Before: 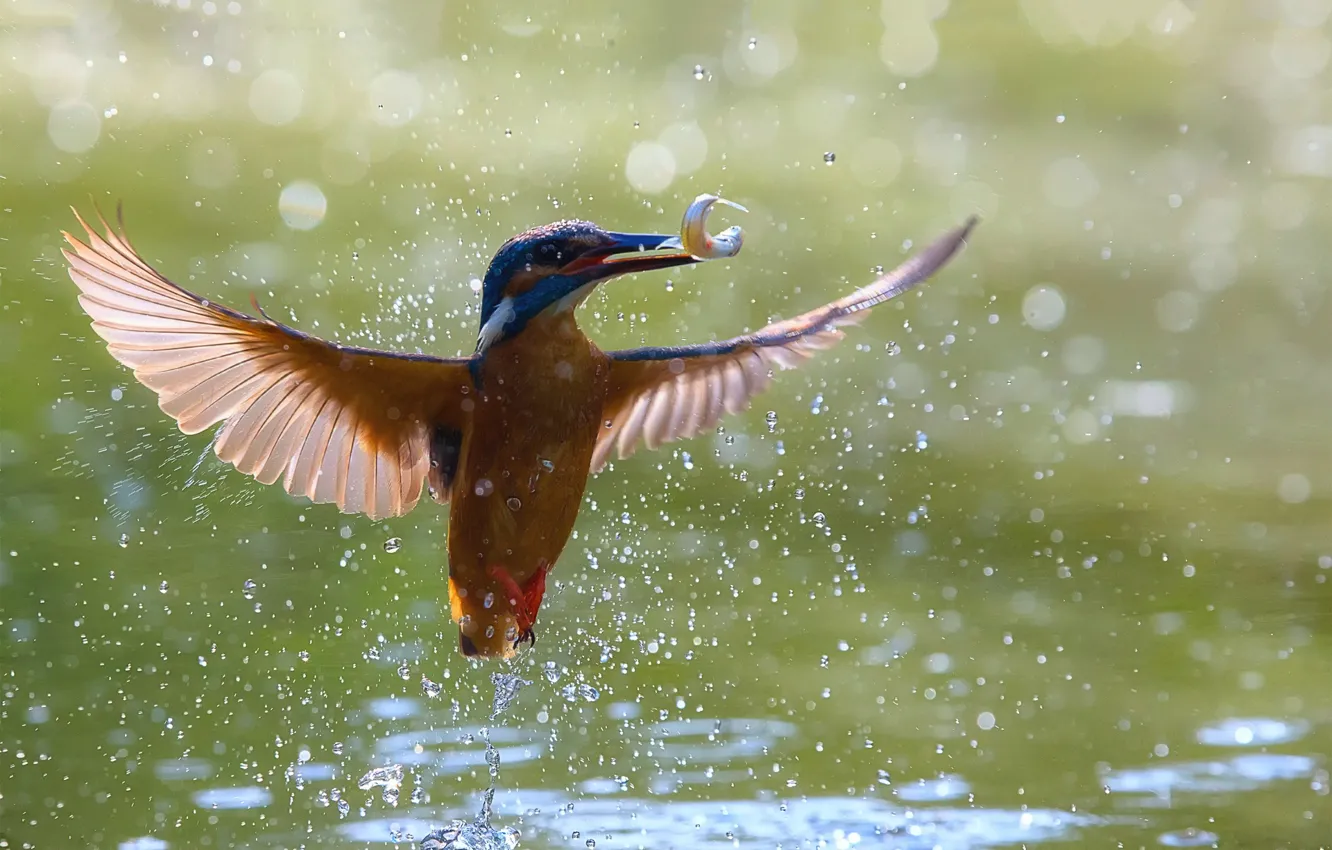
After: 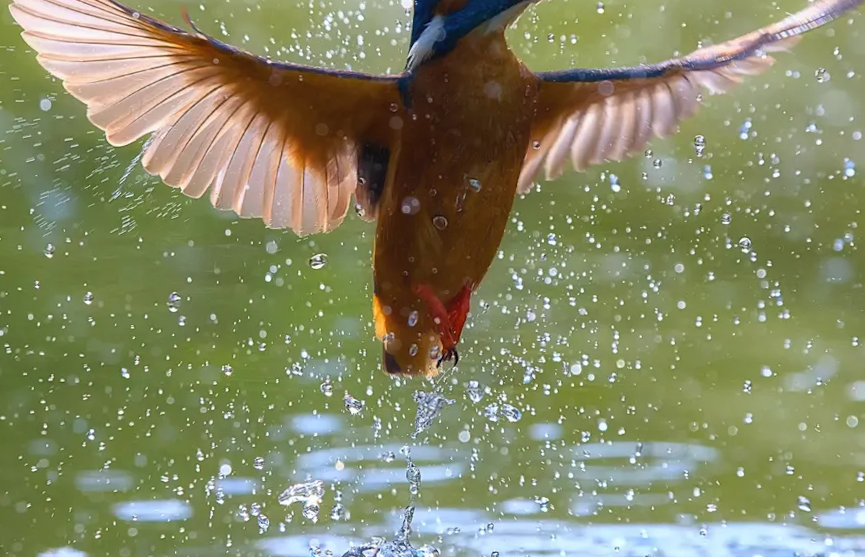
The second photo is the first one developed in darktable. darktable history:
crop and rotate: angle -1.24°, left 3.958%, top 32.17%, right 28.863%
